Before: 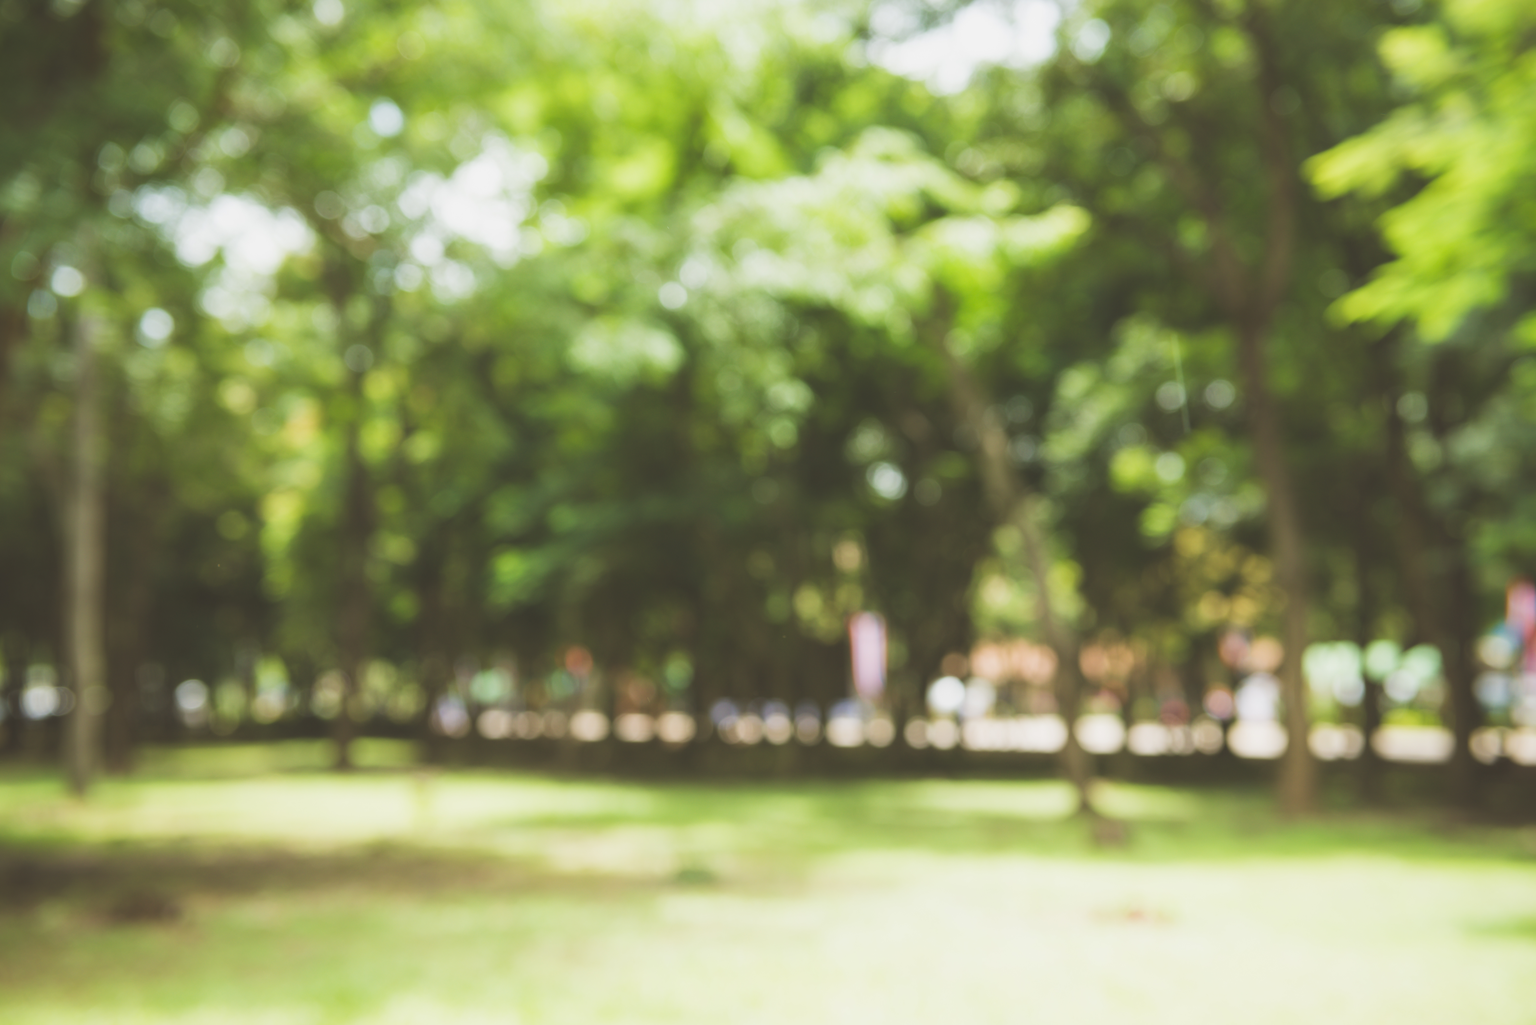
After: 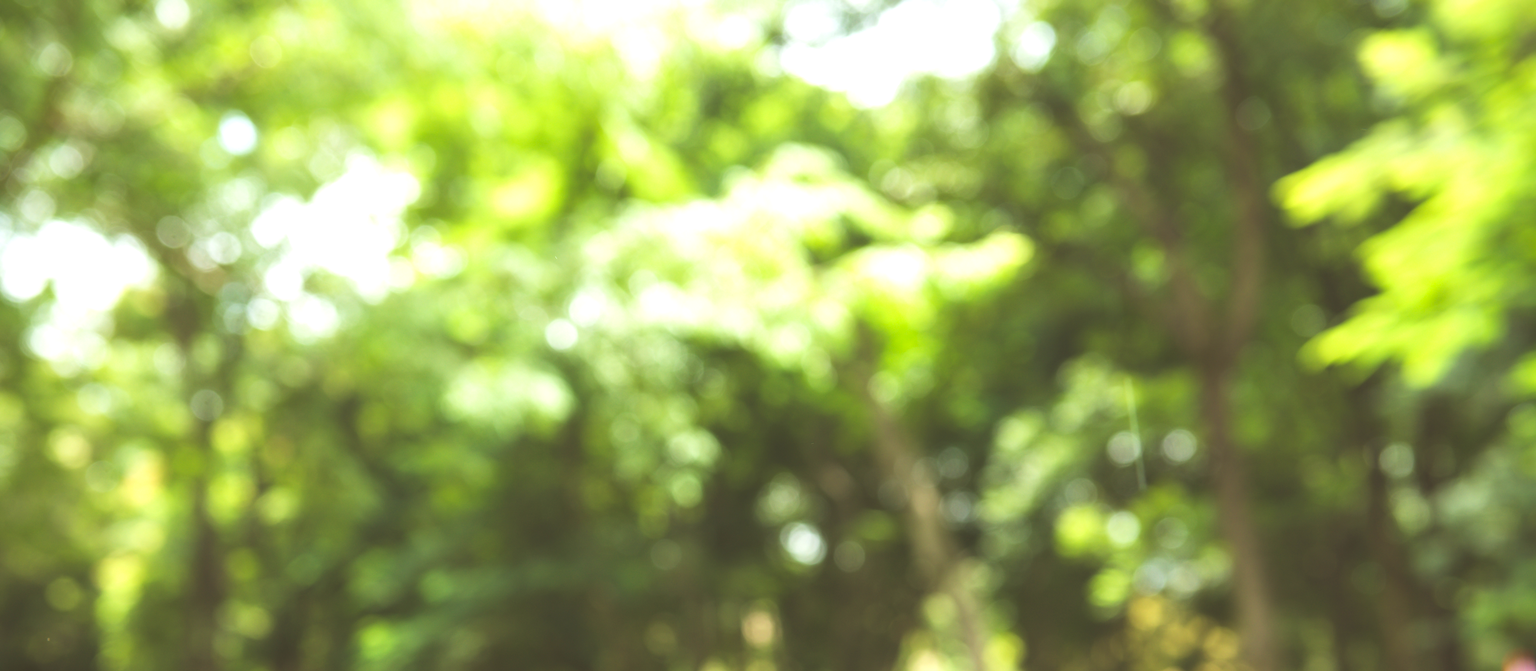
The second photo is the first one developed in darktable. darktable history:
sharpen: on, module defaults
exposure: black level correction 0.012, exposure 0.695 EV, compensate highlight preservation false
crop and rotate: left 11.478%, bottom 41.984%
